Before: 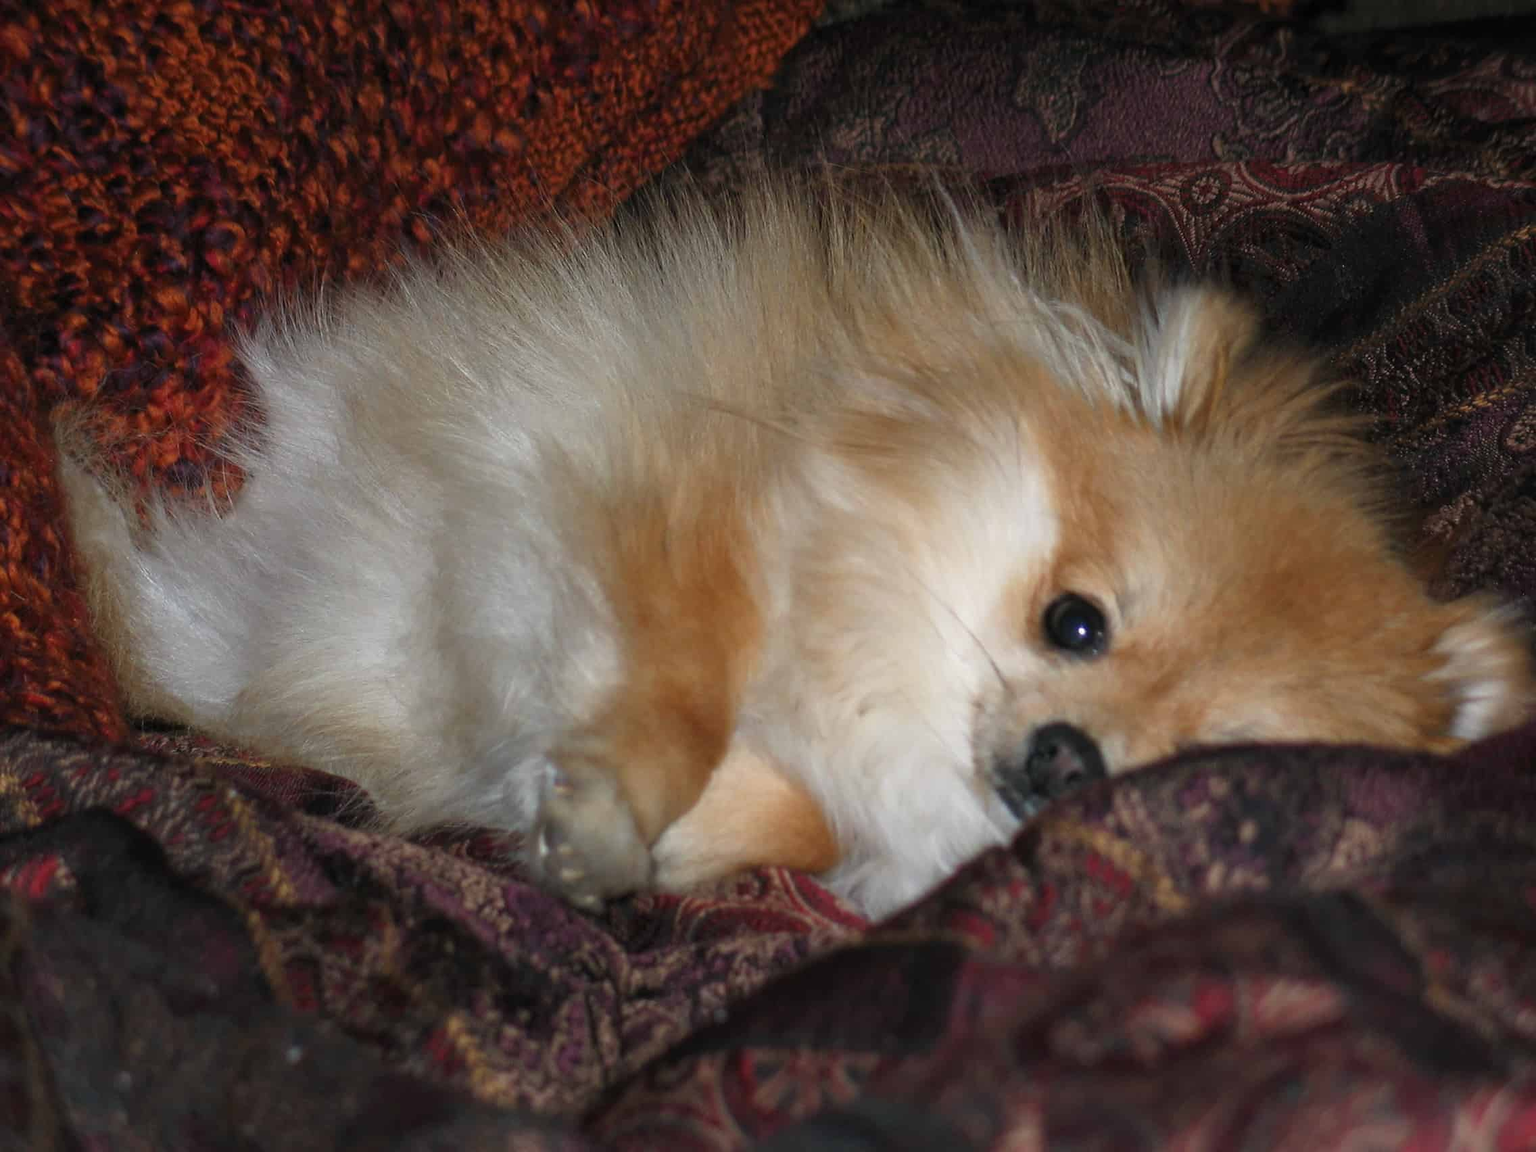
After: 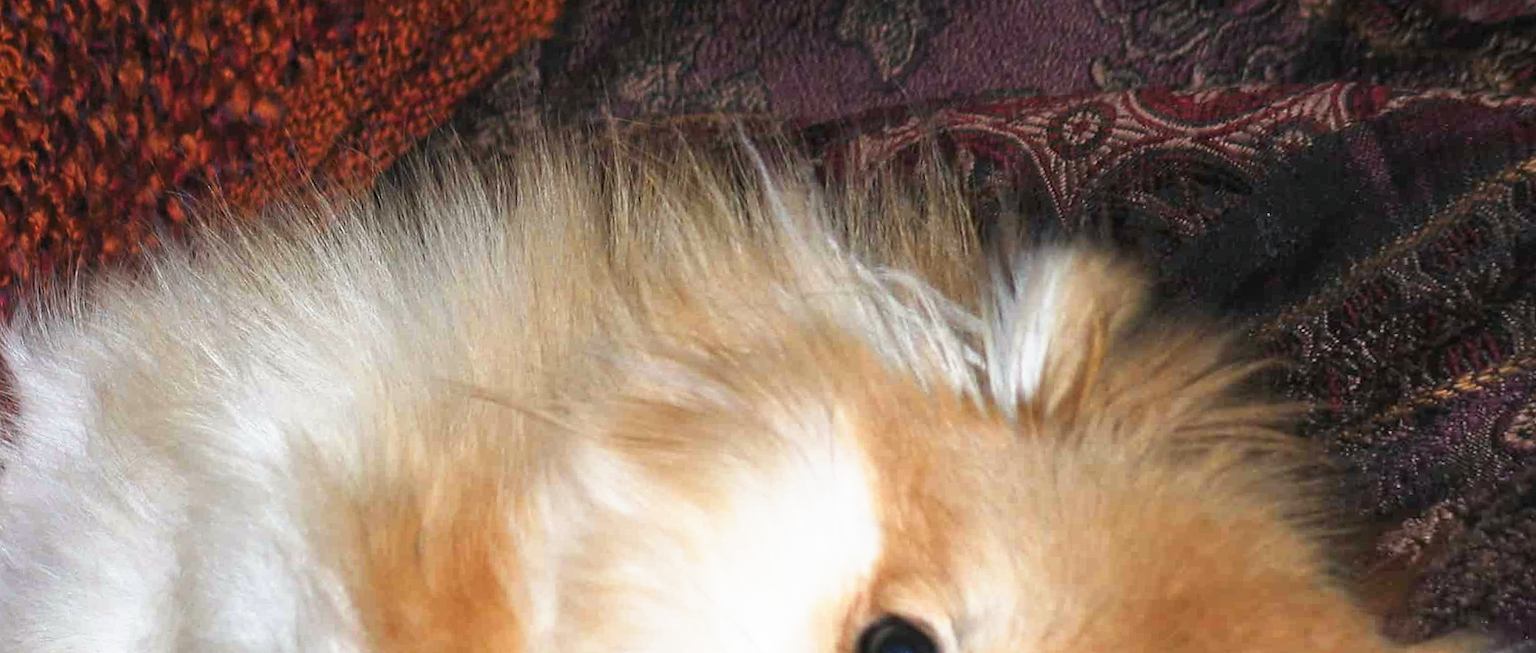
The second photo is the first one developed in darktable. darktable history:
white balance: red 0.983, blue 1.036
rotate and perspective: rotation 1.69°, lens shift (vertical) -0.023, lens shift (horizontal) -0.291, crop left 0.025, crop right 0.988, crop top 0.092, crop bottom 0.842
crop and rotate: left 11.812%, bottom 42.776%
base curve: curves: ch0 [(0, 0) (0.495, 0.917) (1, 1)], preserve colors none
